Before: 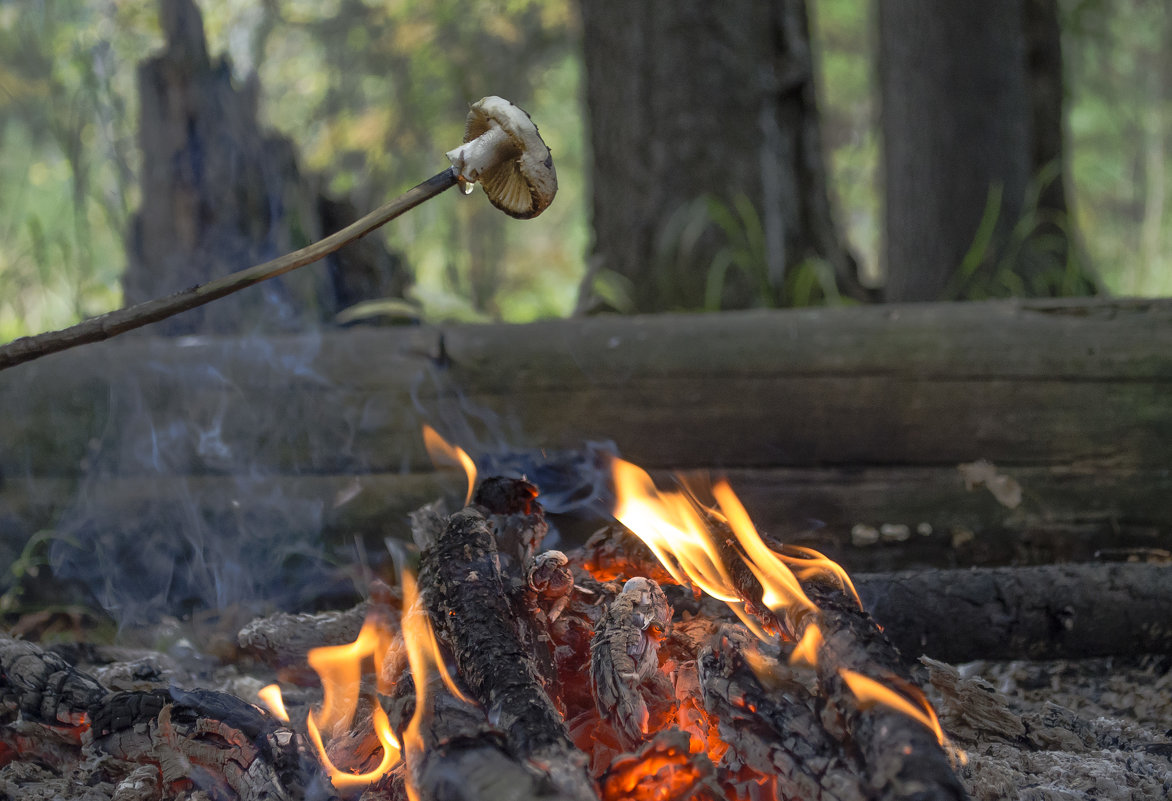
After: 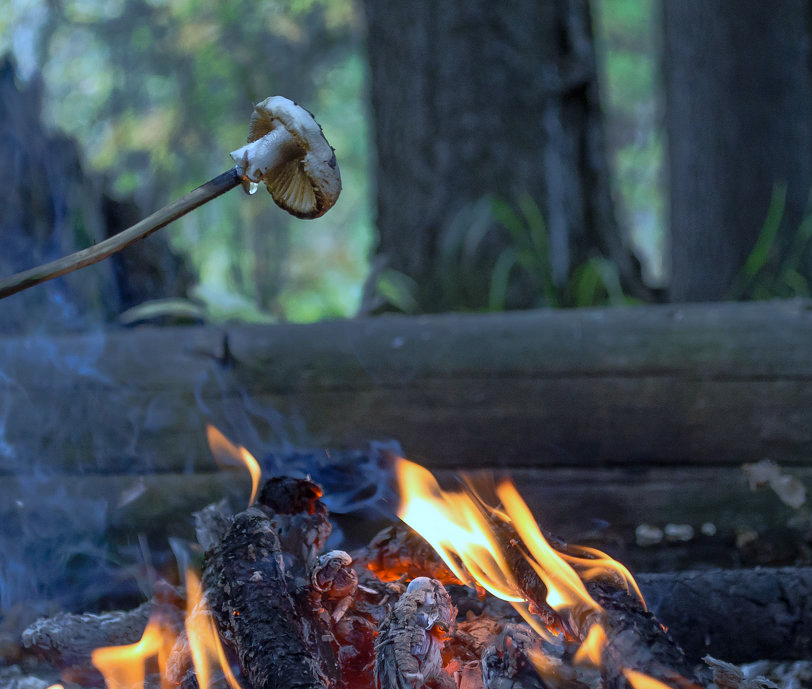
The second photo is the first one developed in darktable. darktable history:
crop: left 18.479%, right 12.2%, bottom 13.971%
white balance: red 0.871, blue 1.249
